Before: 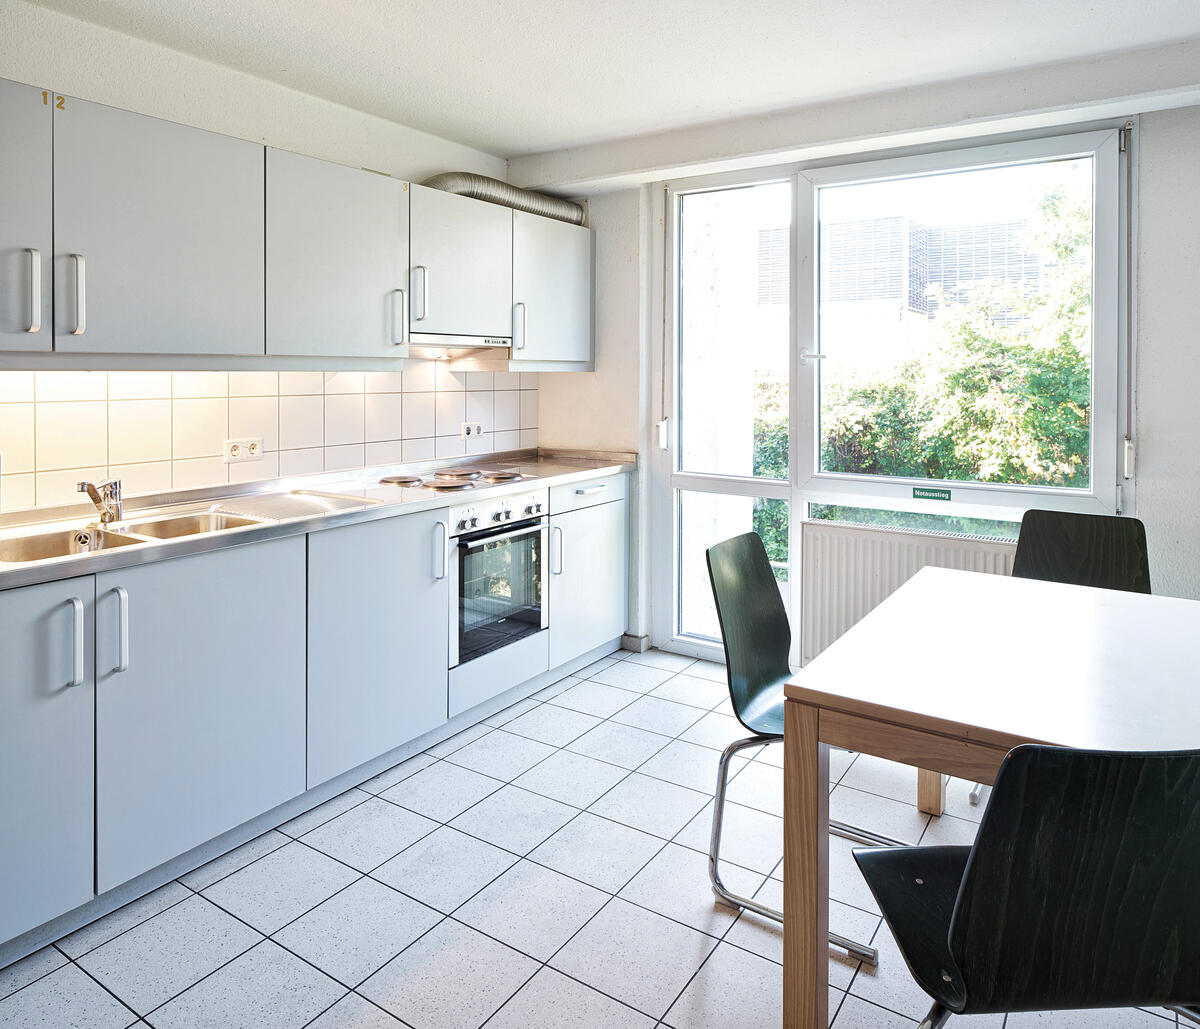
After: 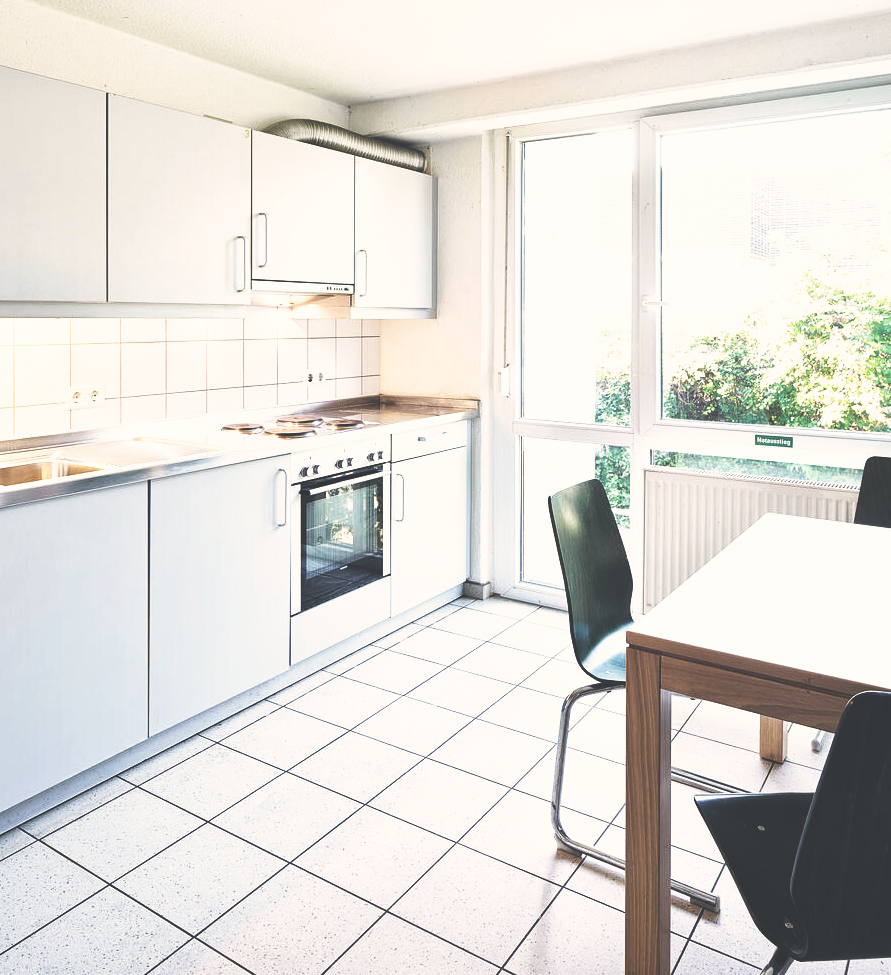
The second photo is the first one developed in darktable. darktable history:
base curve: curves: ch0 [(0, 0.036) (0.007, 0.037) (0.604, 0.887) (1, 1)], preserve colors none
crop and rotate: left 13.194%, top 5.241%, right 12.549%
color correction: highlights a* 2.87, highlights b* 5.02, shadows a* -2.7, shadows b* -4.92, saturation 0.779
